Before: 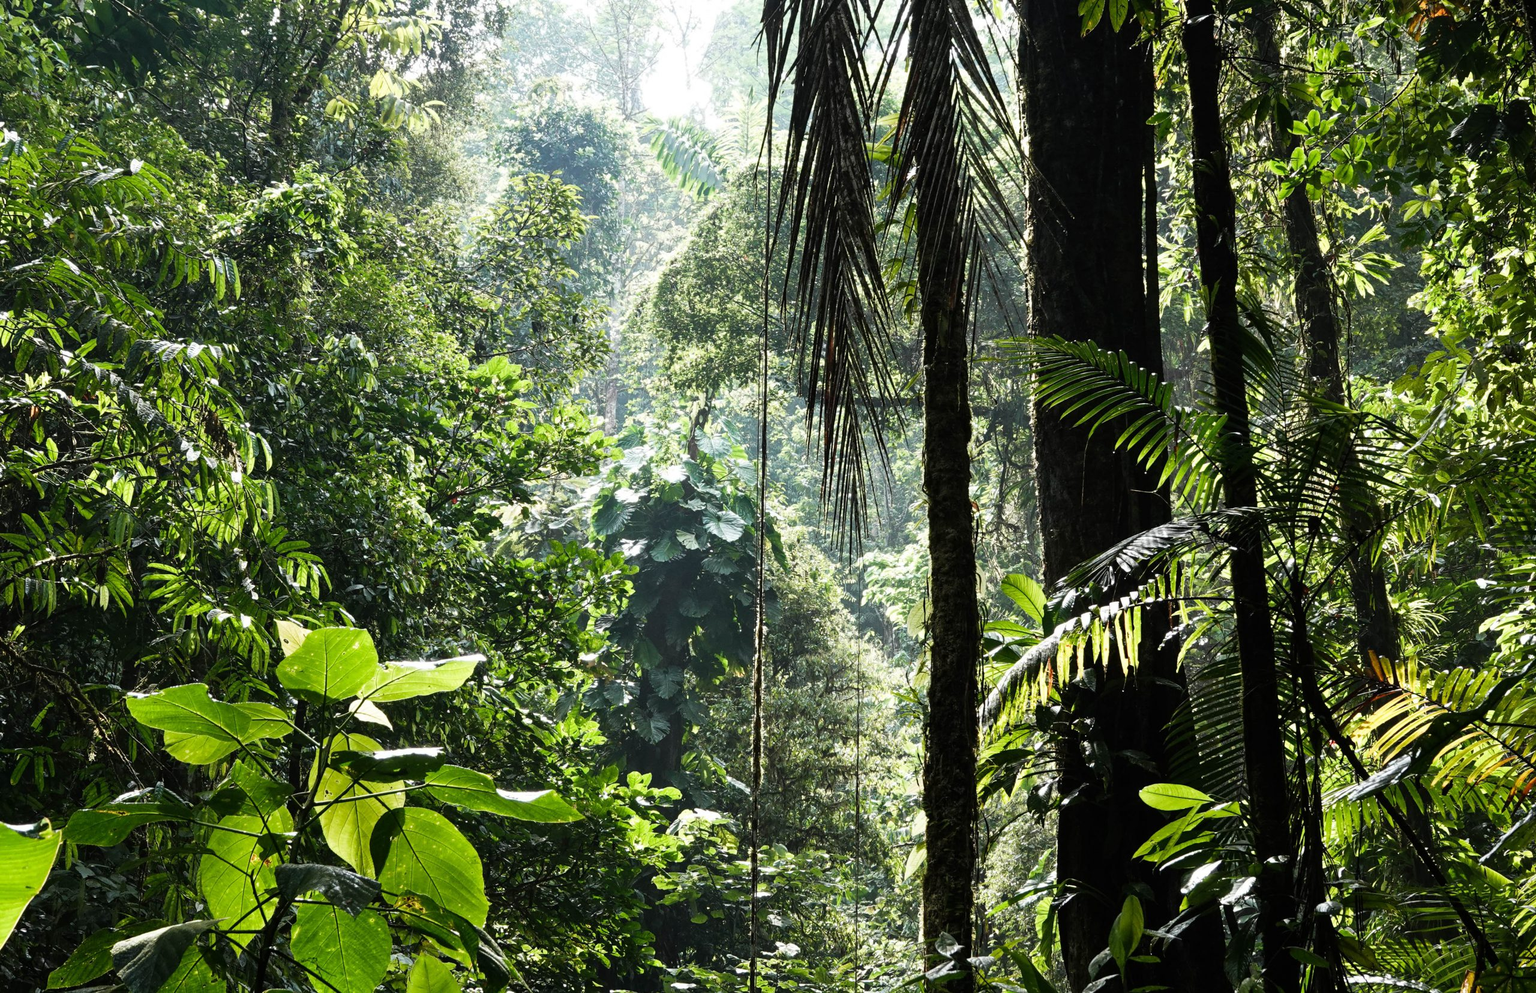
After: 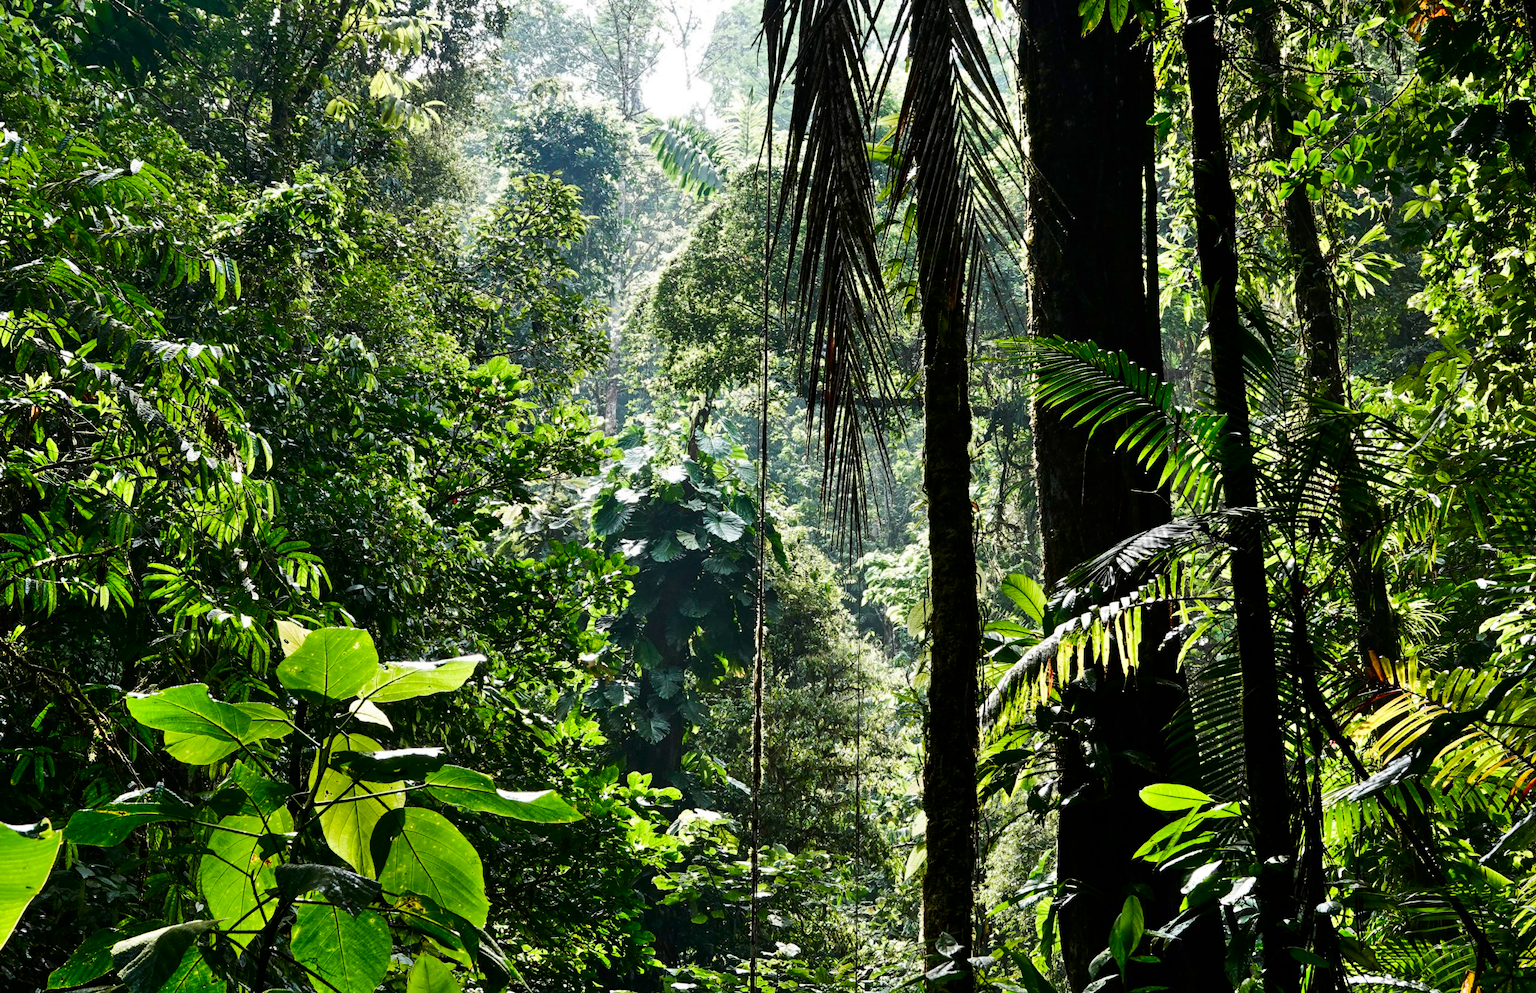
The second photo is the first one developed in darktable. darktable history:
contrast brightness saturation: brightness -0.254, saturation 0.202
shadows and highlights: shadows 60.85, shadows color adjustment 97.68%, soften with gaussian
